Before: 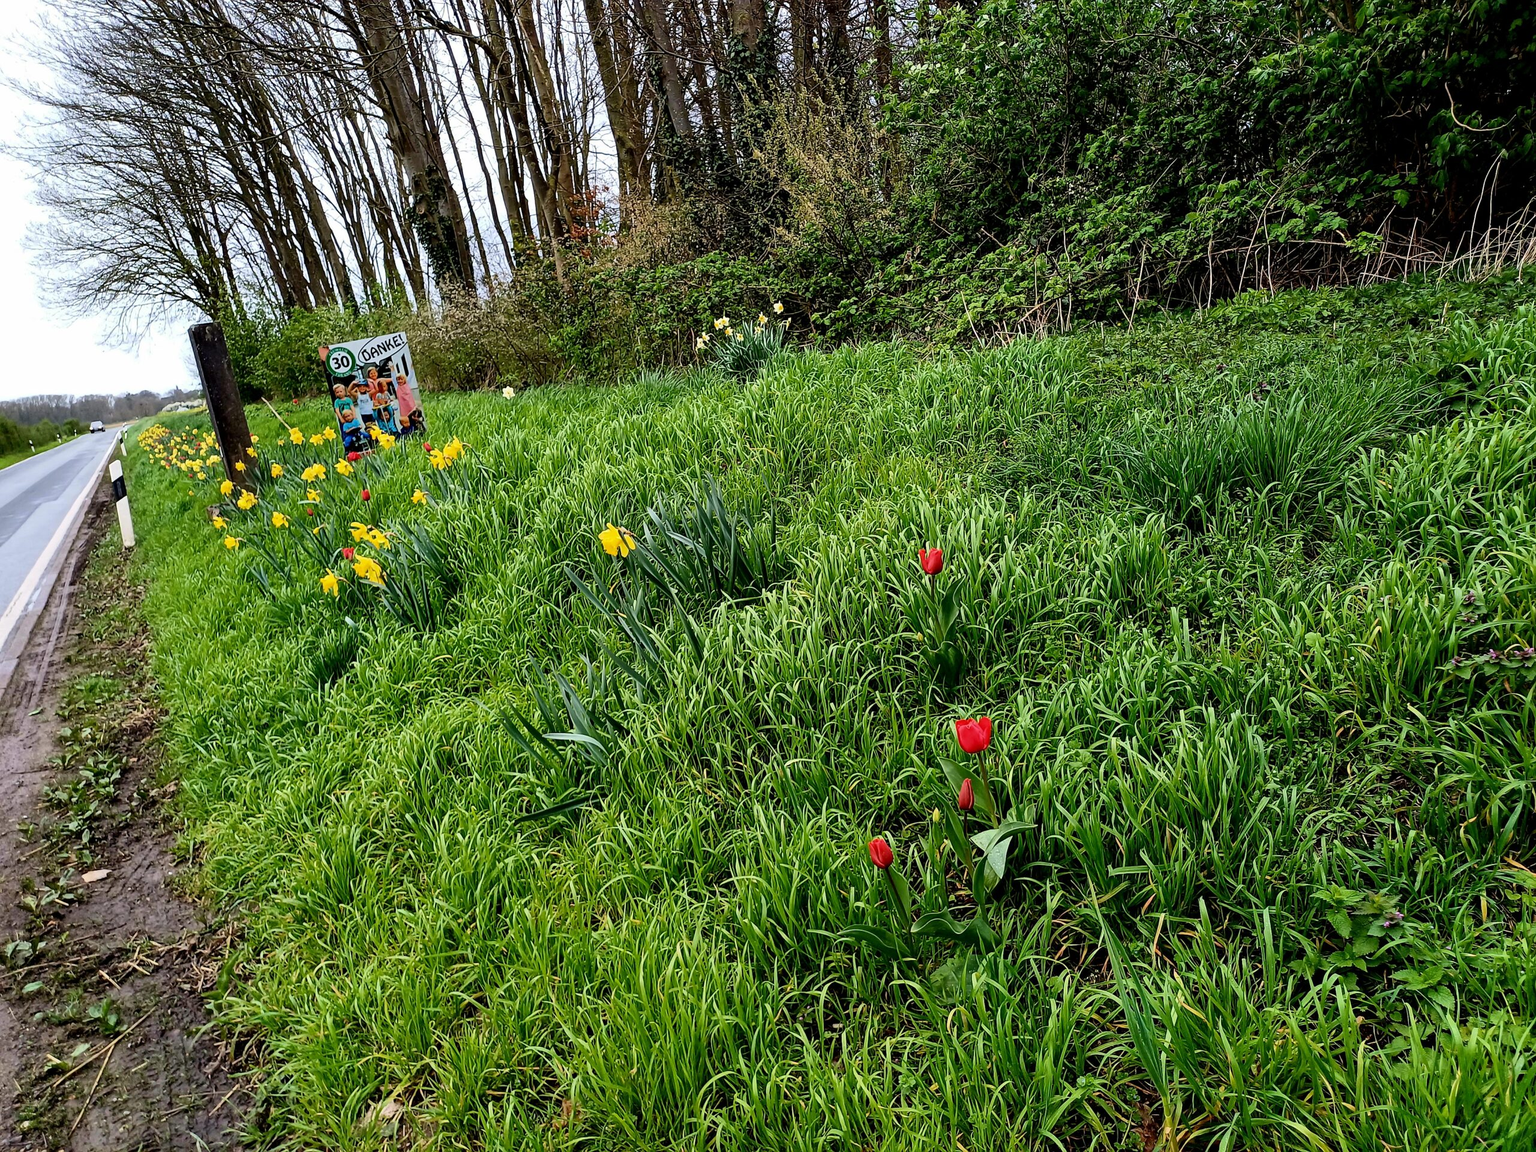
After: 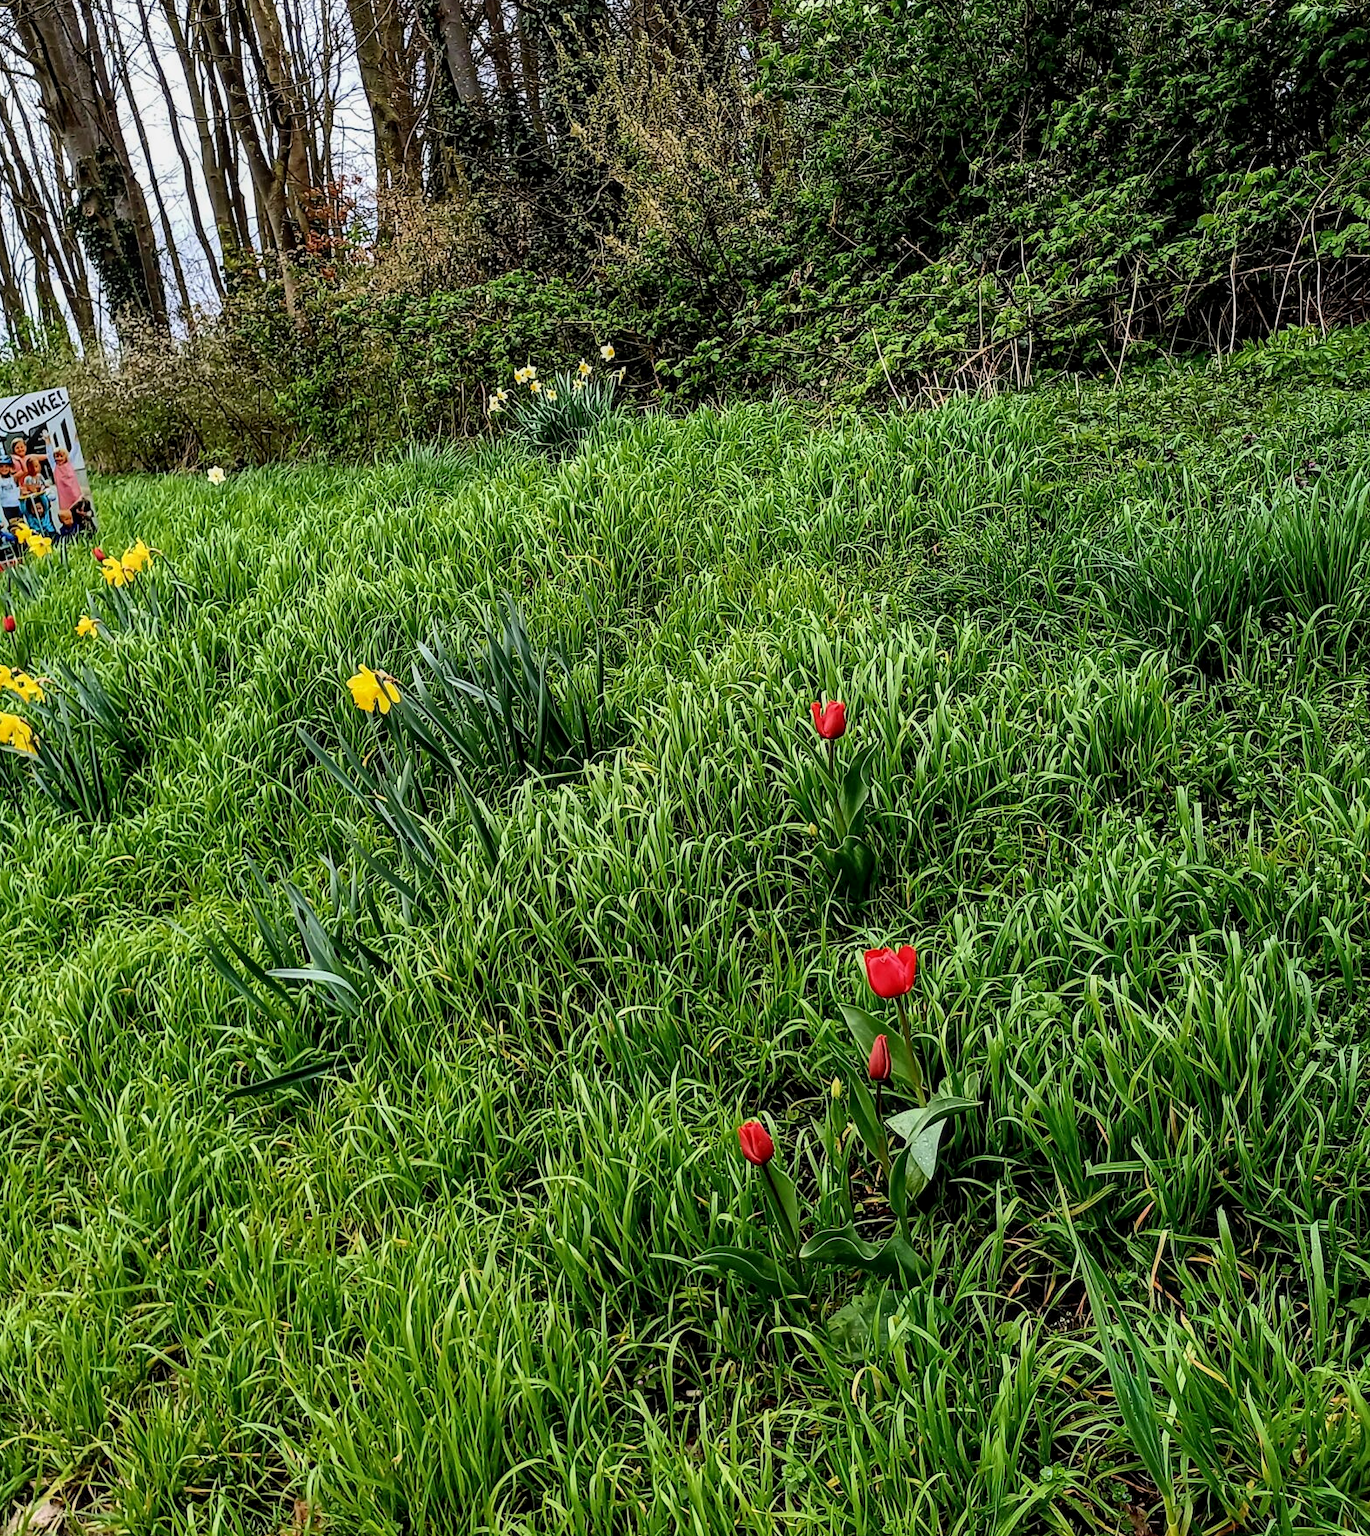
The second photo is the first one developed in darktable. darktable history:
crop and rotate: left 23.409%, top 5.645%, right 15.014%, bottom 2.349%
local contrast: on, module defaults
